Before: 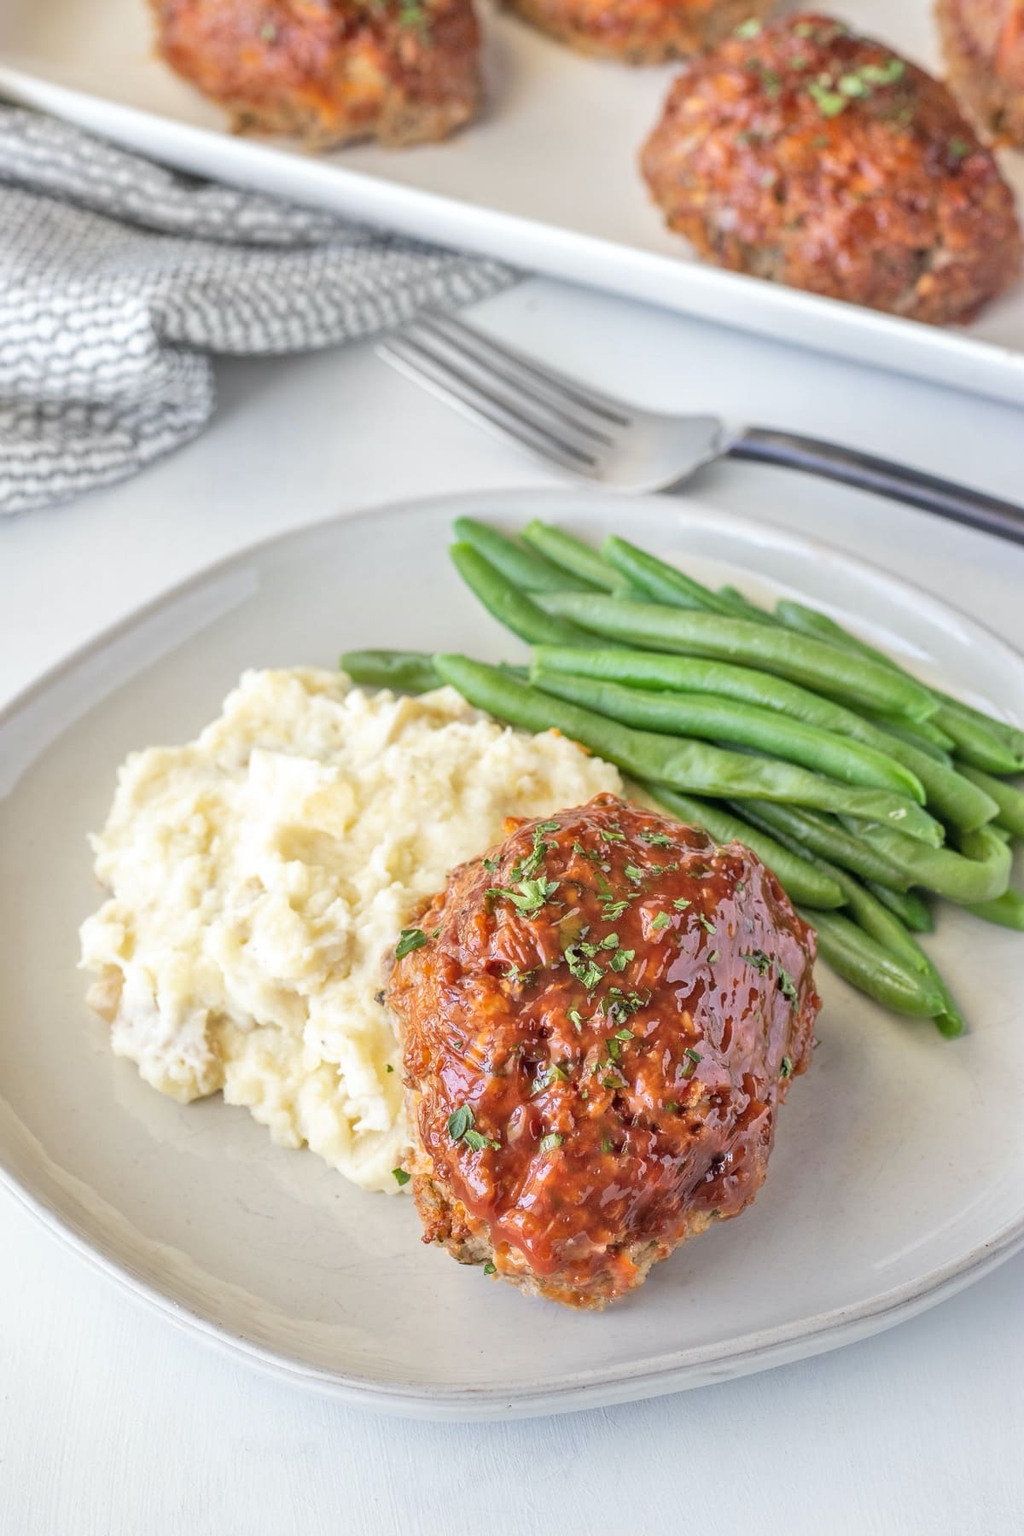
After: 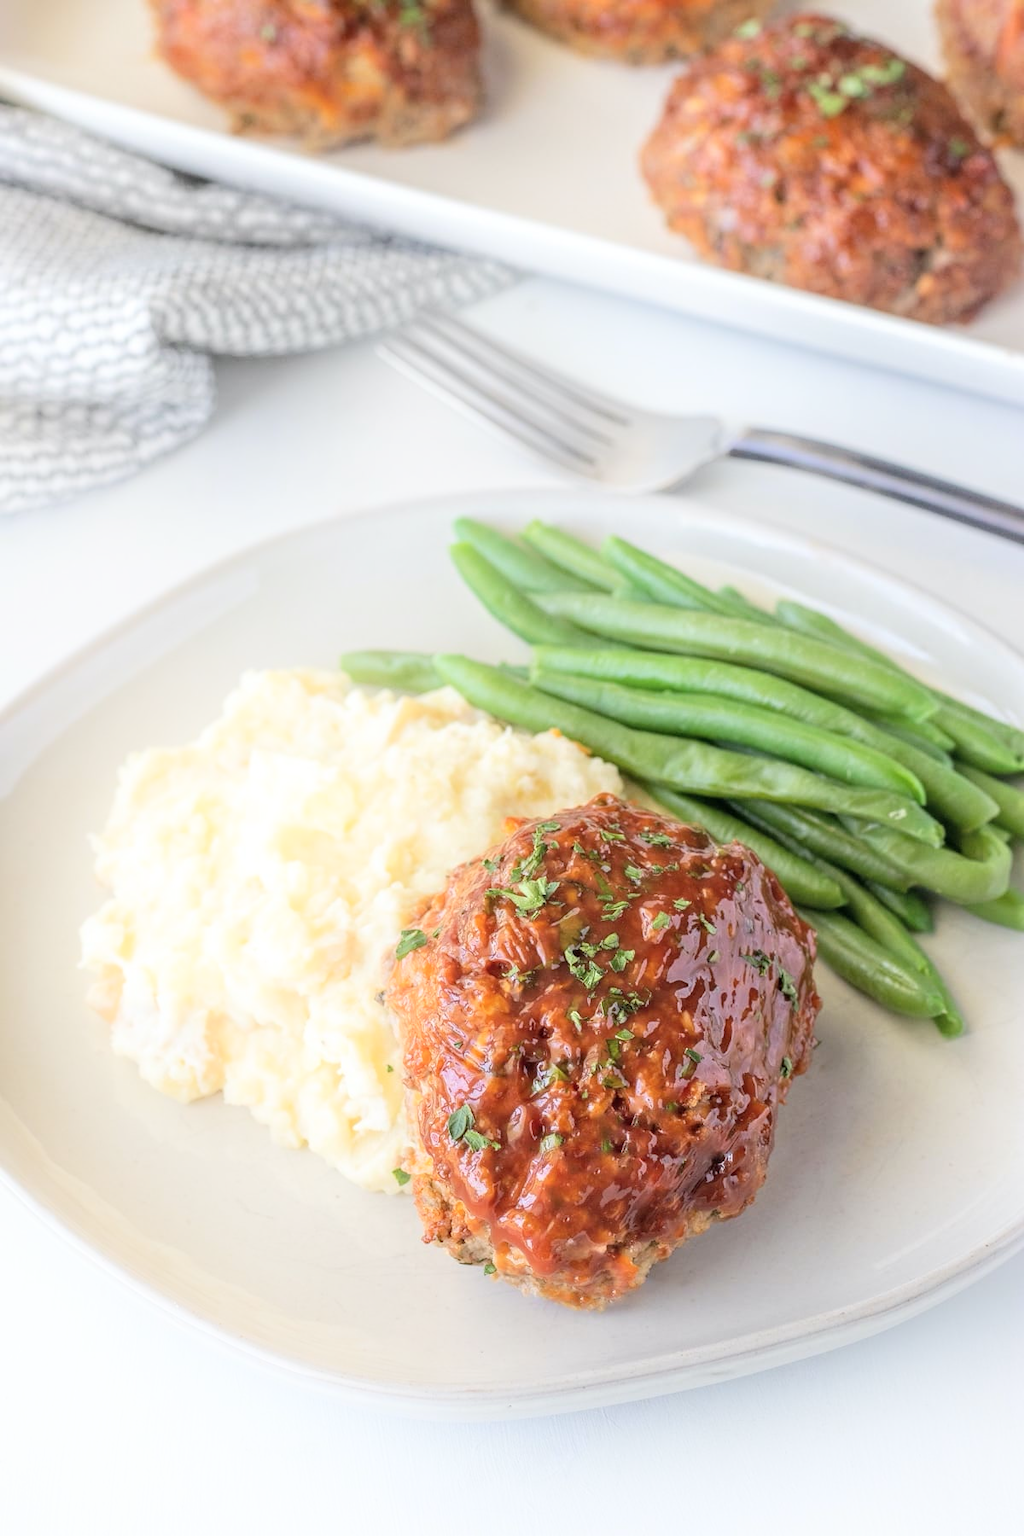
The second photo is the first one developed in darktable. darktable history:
shadows and highlights: highlights 71.76, soften with gaussian
